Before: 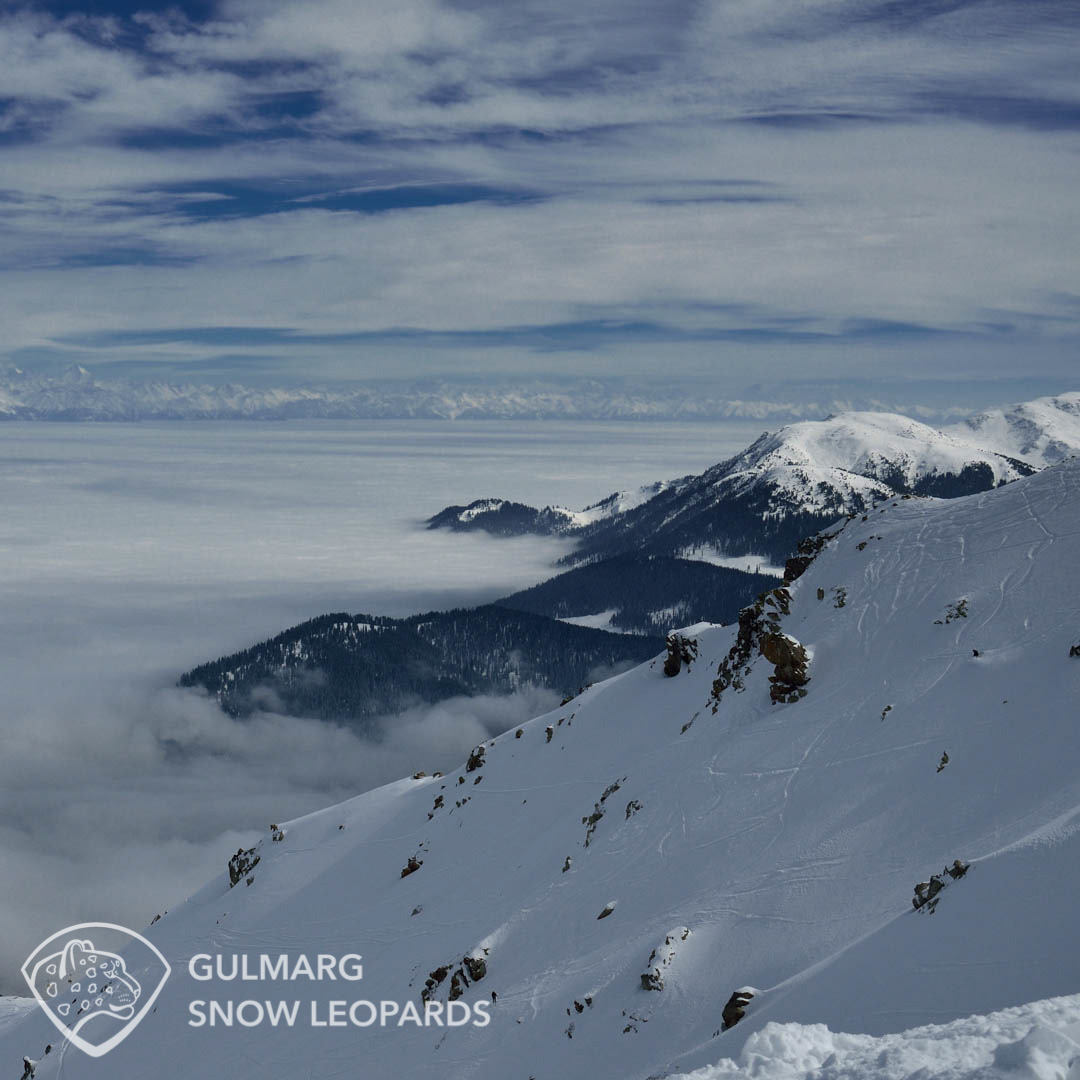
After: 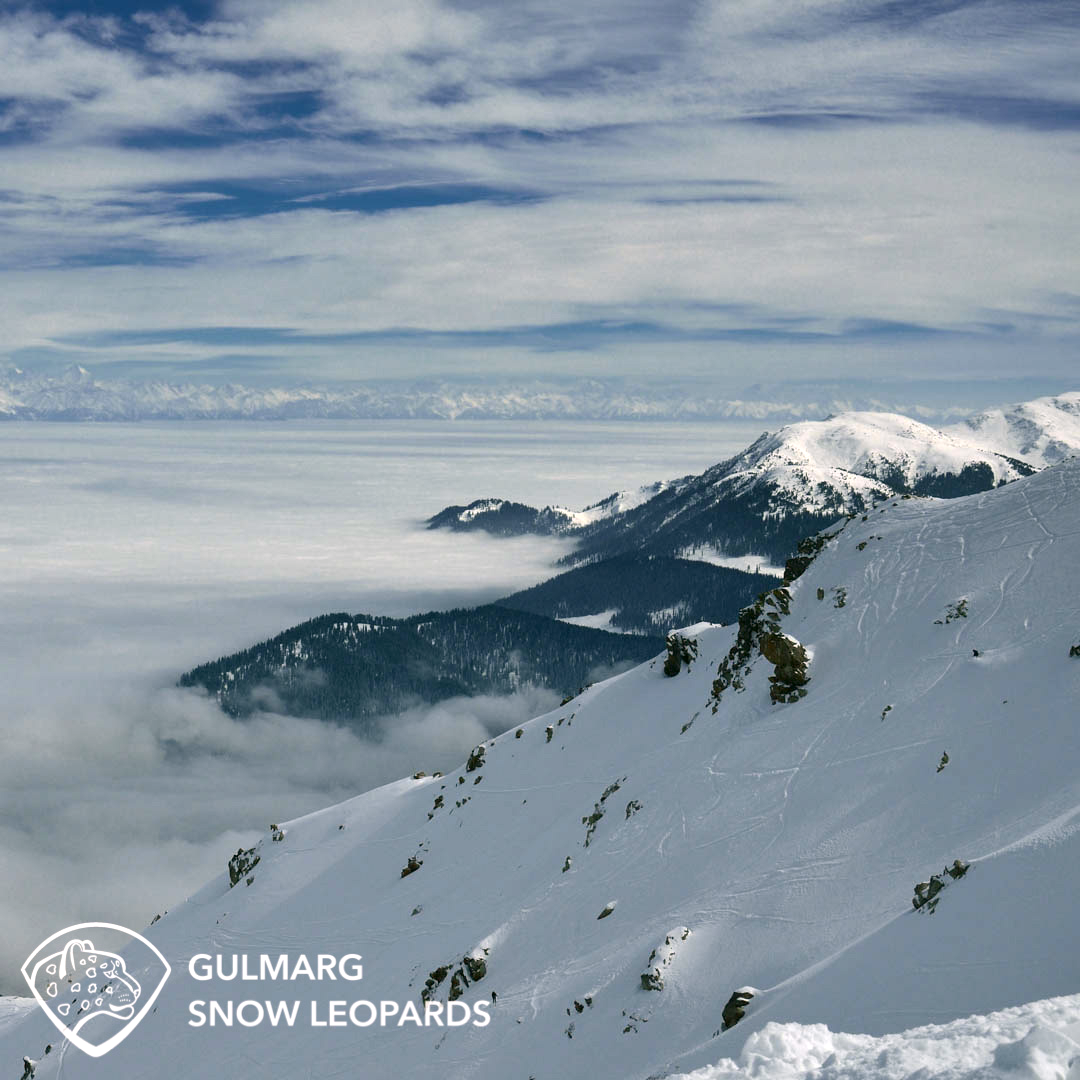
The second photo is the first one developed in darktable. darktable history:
color correction: highlights a* 4.02, highlights b* 4.98, shadows a* -7.55, shadows b* 4.98
exposure: black level correction 0, exposure 0.7 EV, compensate exposure bias true, compensate highlight preservation false
